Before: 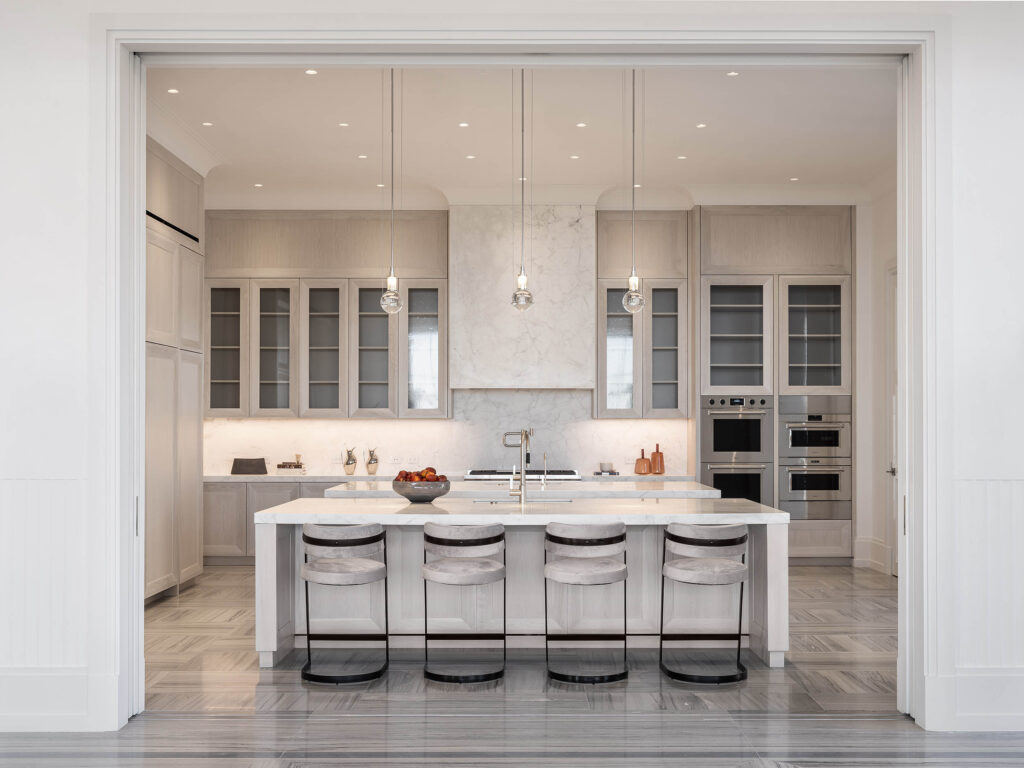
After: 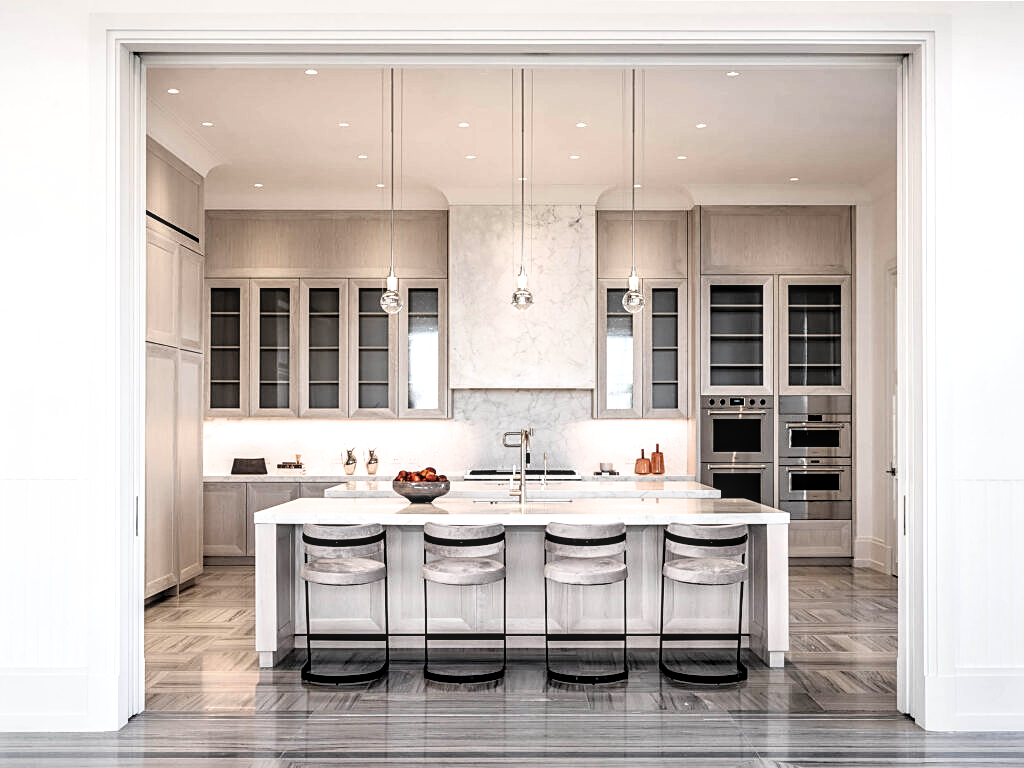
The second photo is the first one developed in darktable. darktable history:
sharpen: on, module defaults
filmic rgb: black relative exposure -3.63 EV, white relative exposure 2.16 EV, hardness 3.62
local contrast: on, module defaults
